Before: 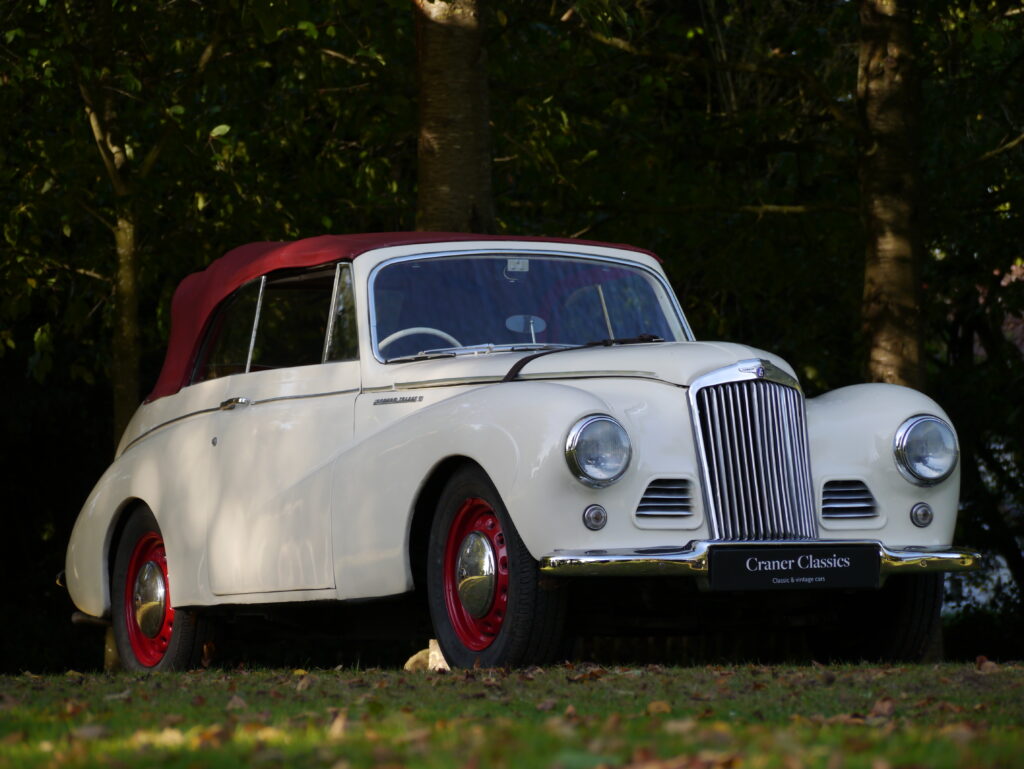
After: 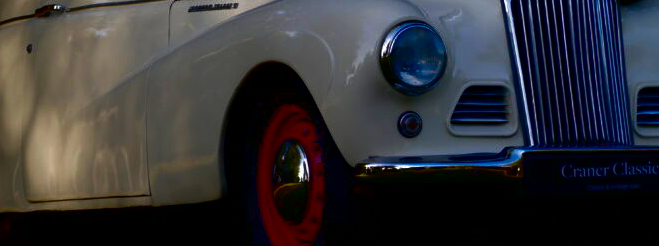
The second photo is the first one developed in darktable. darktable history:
crop: left 18.091%, top 51.13%, right 17.525%, bottom 16.85%
contrast brightness saturation: brightness -1, saturation 1
white balance: emerald 1
